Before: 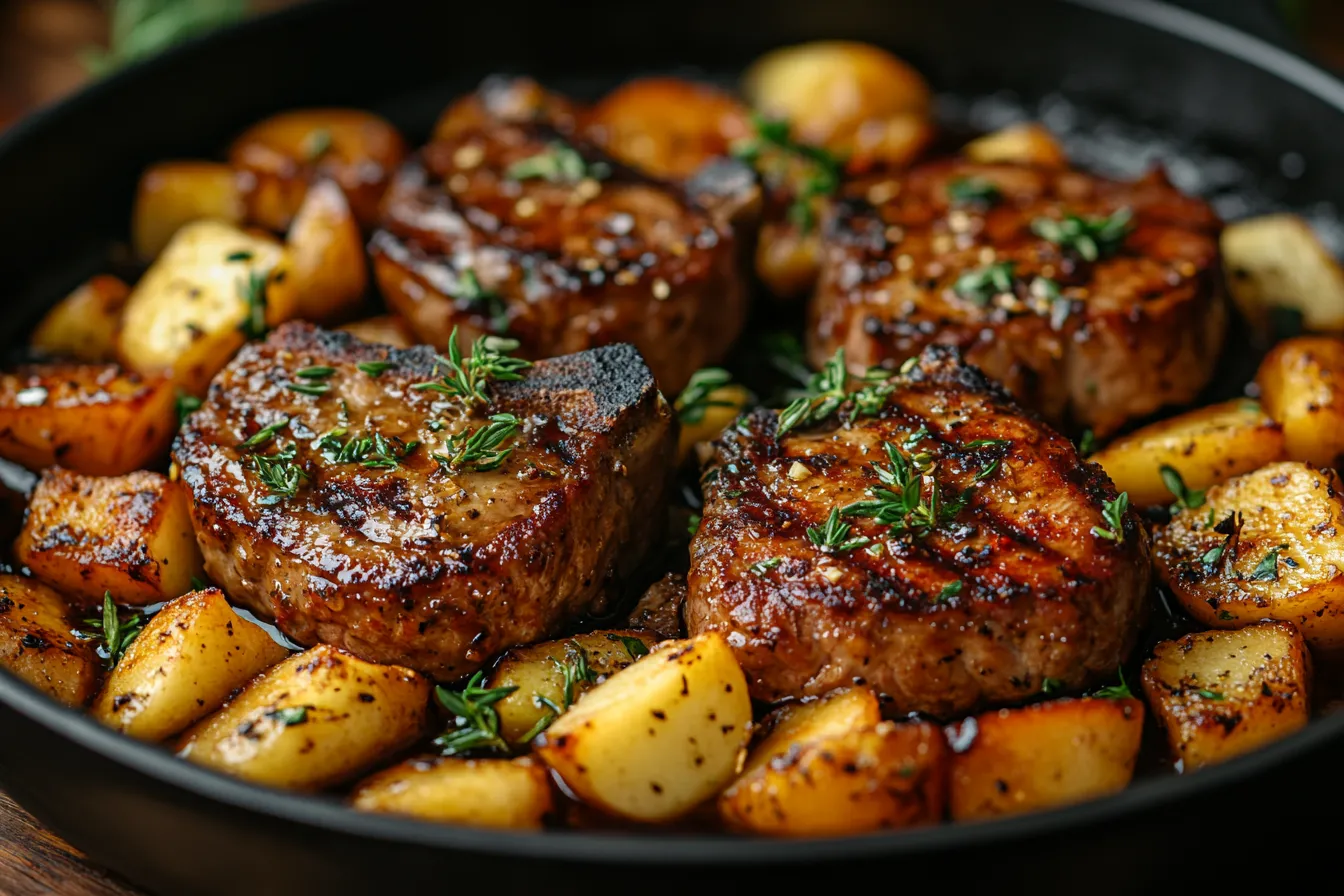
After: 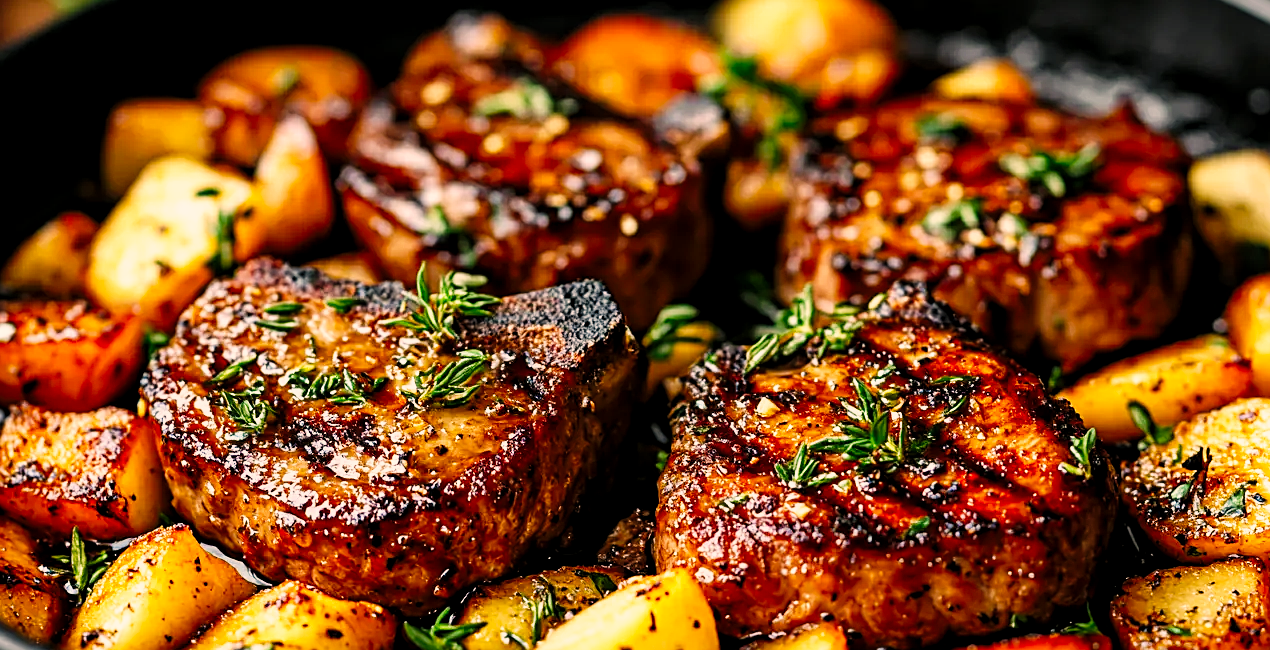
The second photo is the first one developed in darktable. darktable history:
sharpen: on, module defaults
crop: left 2.431%, top 7.21%, right 3.048%, bottom 20.157%
exposure: exposure -0.011 EV, compensate highlight preservation false
tone curve: curves: ch0 [(0, 0) (0.131, 0.094) (0.326, 0.386) (0.481, 0.623) (0.593, 0.764) (0.812, 0.933) (1, 0.974)]; ch1 [(0, 0) (0.366, 0.367) (0.475, 0.453) (0.494, 0.493) (0.504, 0.497) (0.553, 0.584) (1, 1)]; ch2 [(0, 0) (0.333, 0.346) (0.375, 0.375) (0.424, 0.43) (0.476, 0.492) (0.502, 0.503) (0.533, 0.556) (0.566, 0.599) (0.614, 0.653) (1, 1)], preserve colors none
local contrast: highlights 103%, shadows 101%, detail 119%, midtone range 0.2
levels: levels [0.016, 0.5, 0.996]
color correction: highlights a* 11.22, highlights b* 11.84
